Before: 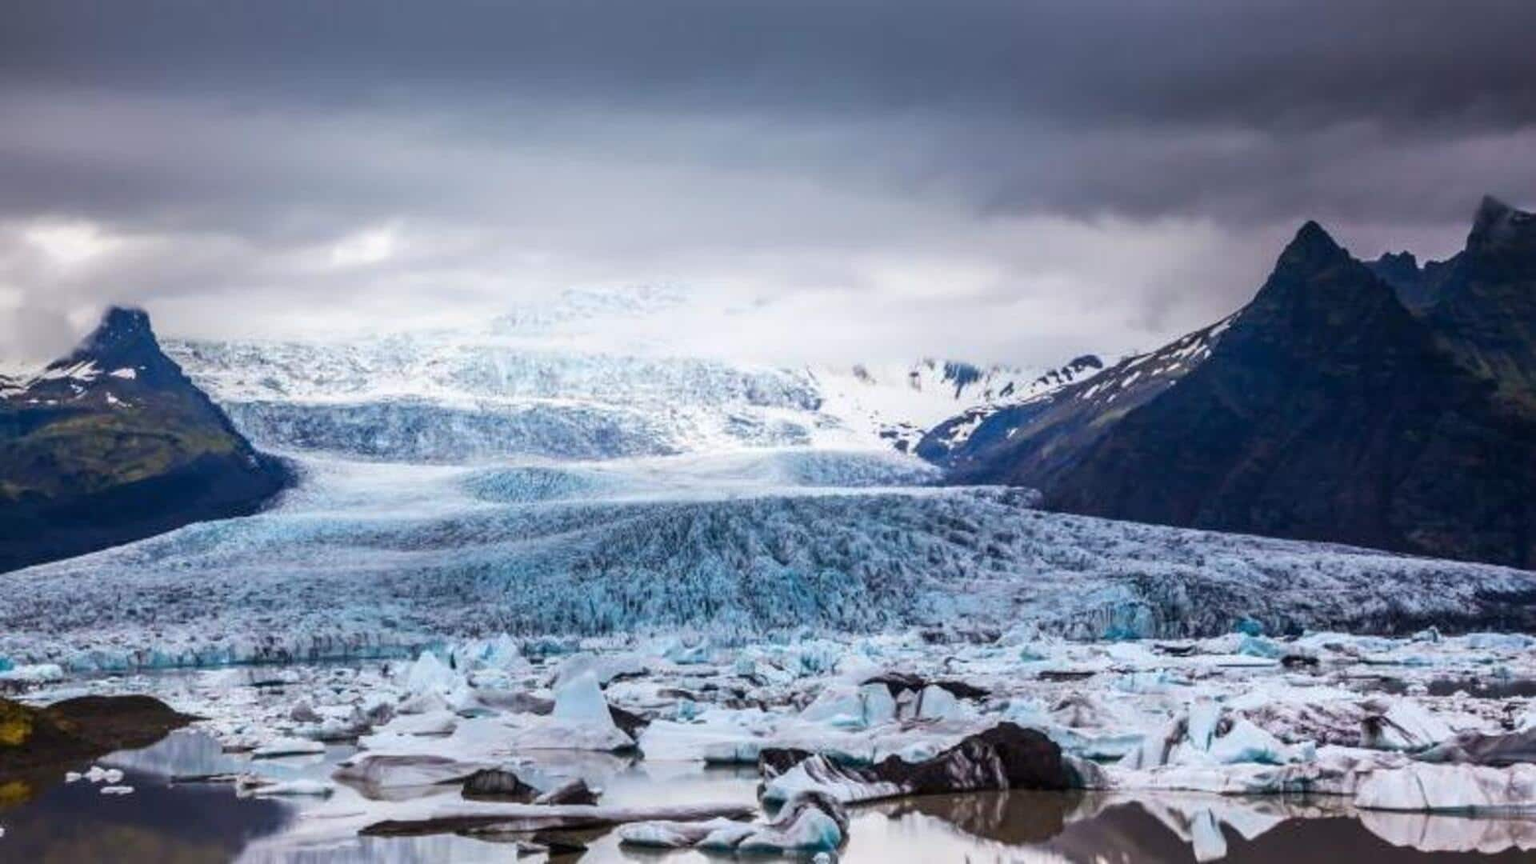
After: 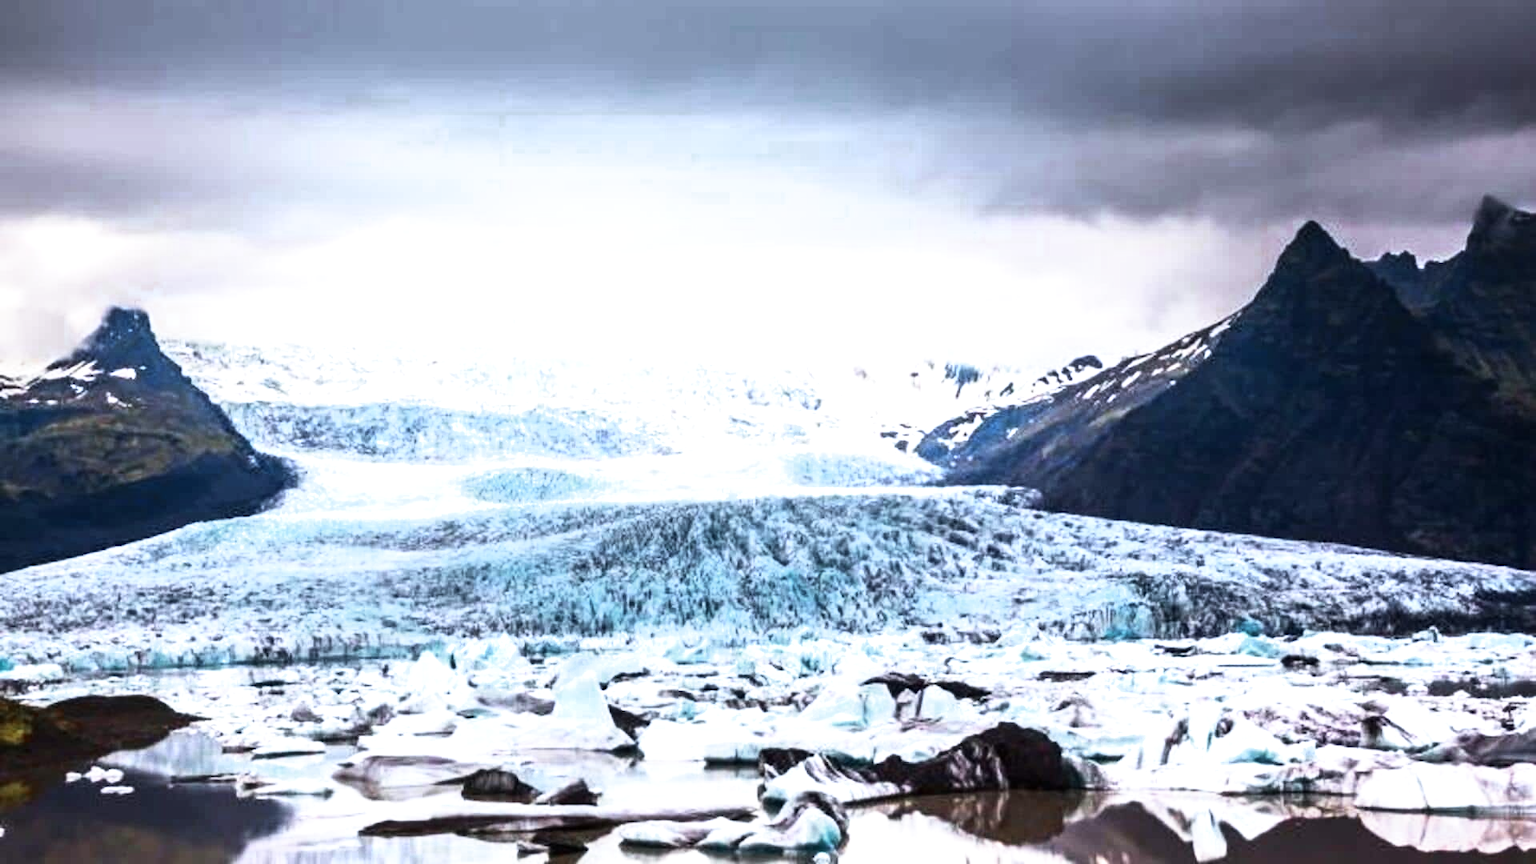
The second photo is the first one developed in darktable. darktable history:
tone equalizer: -8 EV -0.711 EV, -7 EV -0.723 EV, -6 EV -0.596 EV, -5 EV -0.387 EV, -3 EV 0.369 EV, -2 EV 0.6 EV, -1 EV 0.681 EV, +0 EV 0.747 EV, edges refinement/feathering 500, mask exposure compensation -1.57 EV, preserve details no
base curve: curves: ch0 [(0, 0) (0.688, 0.865) (1, 1)], preserve colors none
color zones: curves: ch0 [(0, 0.466) (0.128, 0.466) (0.25, 0.5) (0.375, 0.456) (0.5, 0.5) (0.625, 0.5) (0.737, 0.652) (0.875, 0.5)]; ch1 [(0, 0.603) (0.125, 0.618) (0.261, 0.348) (0.372, 0.353) (0.497, 0.363) (0.611, 0.45) (0.731, 0.427) (0.875, 0.518) (0.998, 0.652)]; ch2 [(0, 0.559) (0.125, 0.451) (0.253, 0.564) (0.37, 0.578) (0.5, 0.466) (0.625, 0.471) (0.731, 0.471) (0.88, 0.485)]
